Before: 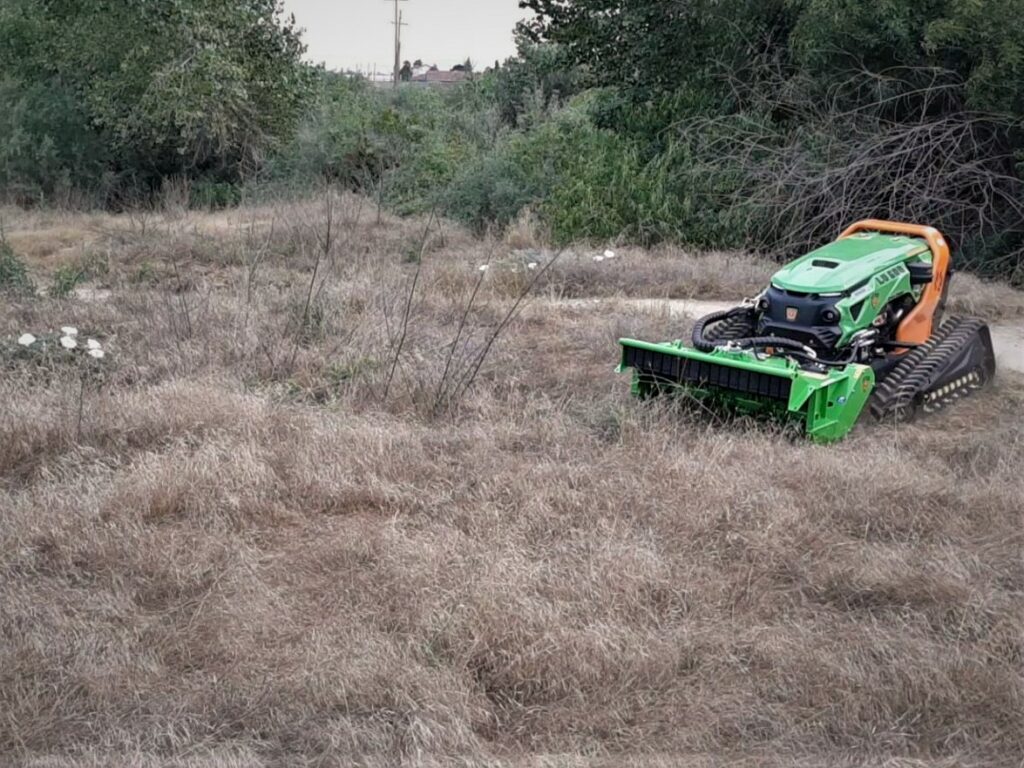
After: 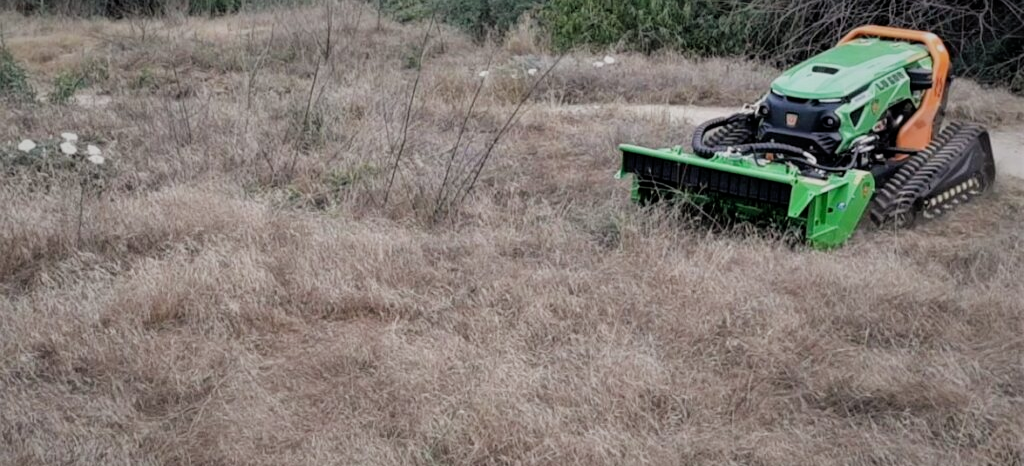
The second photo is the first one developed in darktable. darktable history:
exposure: compensate highlight preservation false
filmic rgb: hardness 4.17
crop and rotate: top 25.357%, bottom 13.942%
